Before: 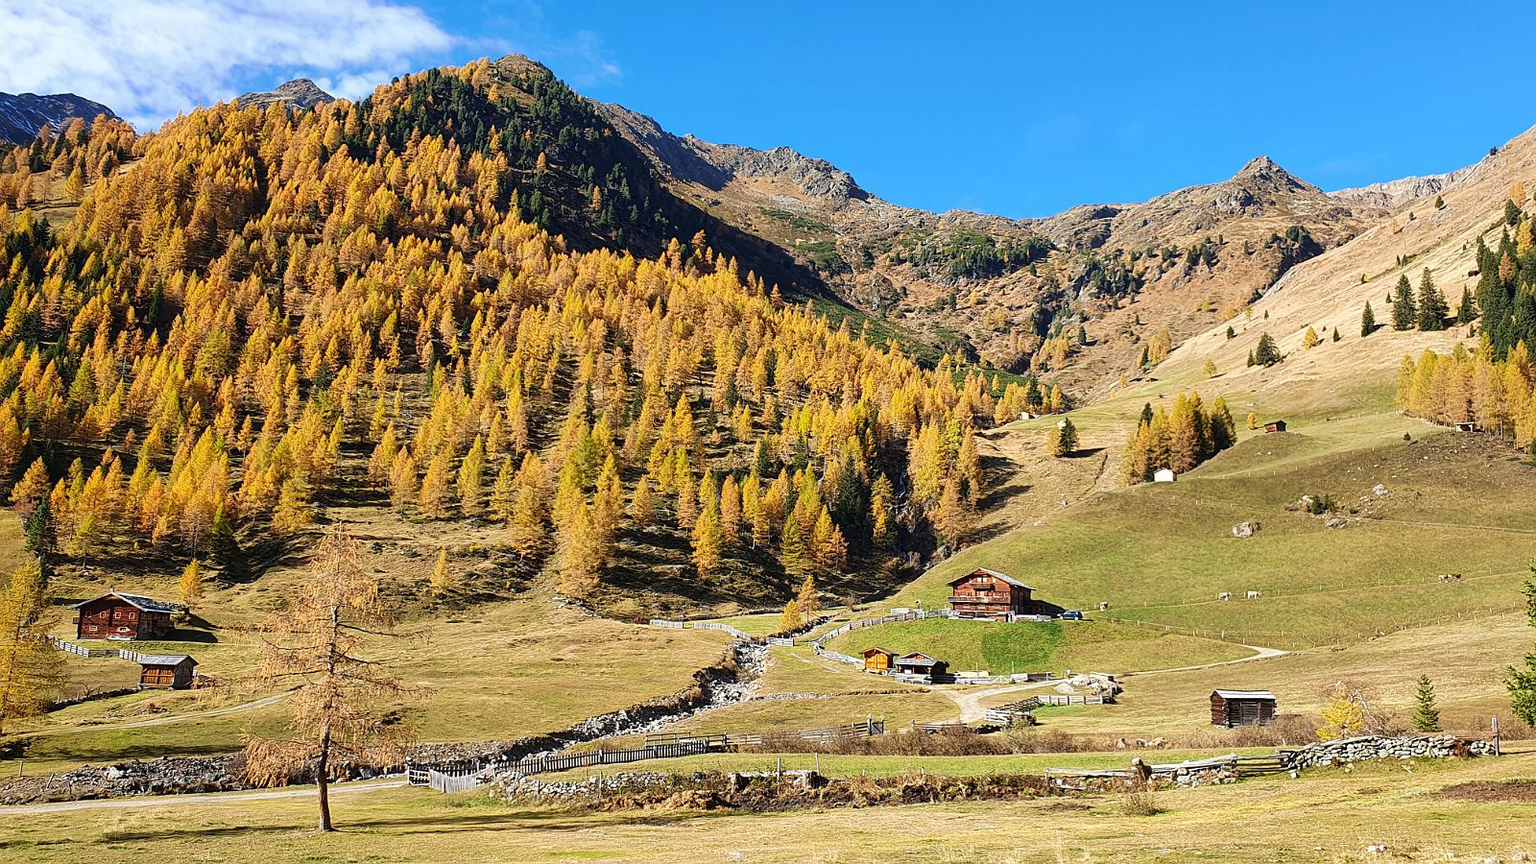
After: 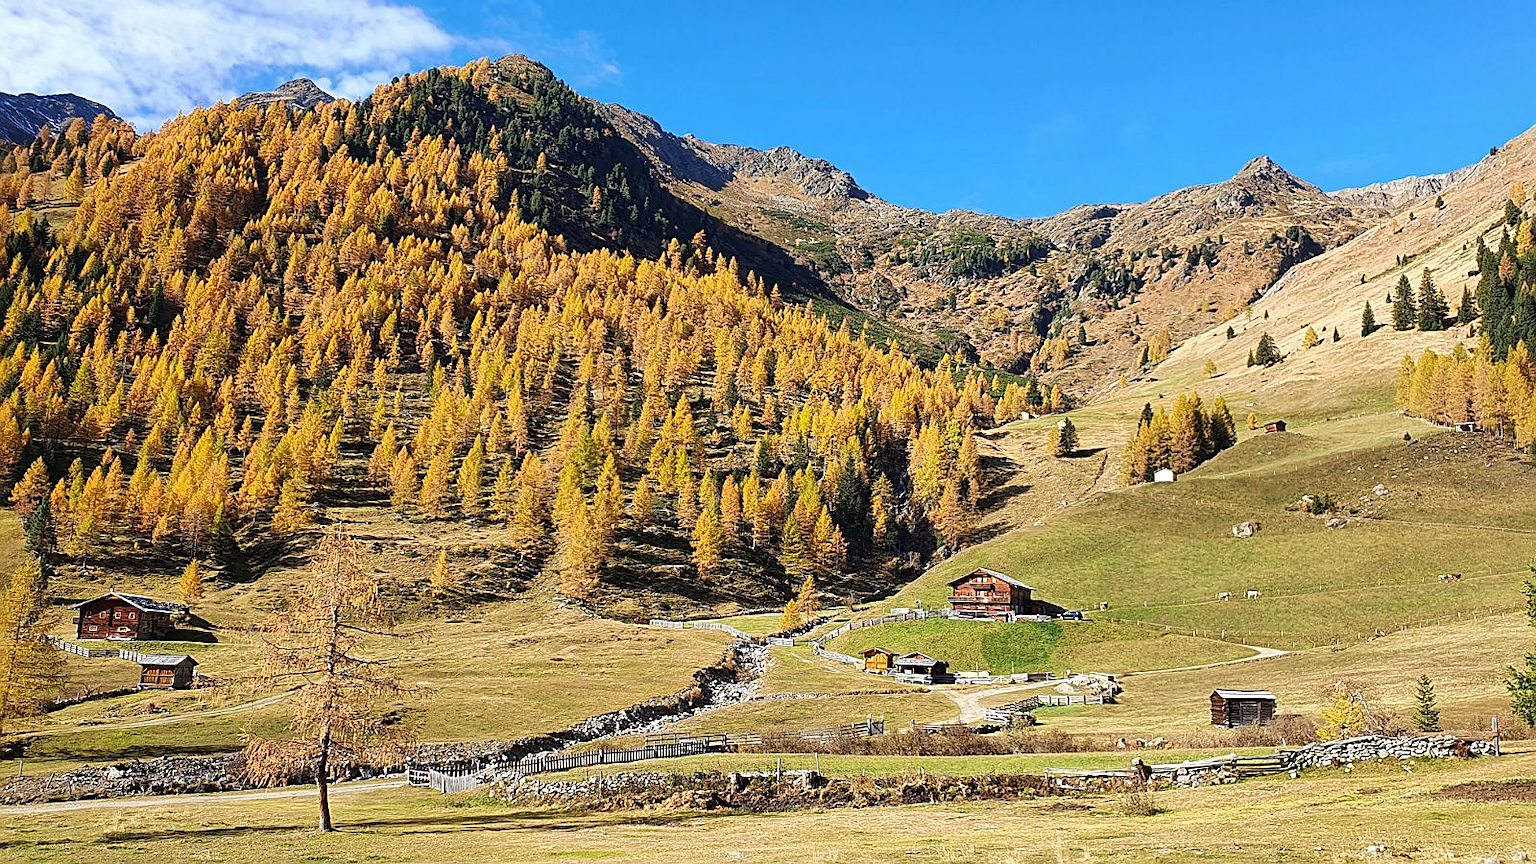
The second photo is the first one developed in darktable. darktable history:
sharpen: radius 2.479, amount 0.338
